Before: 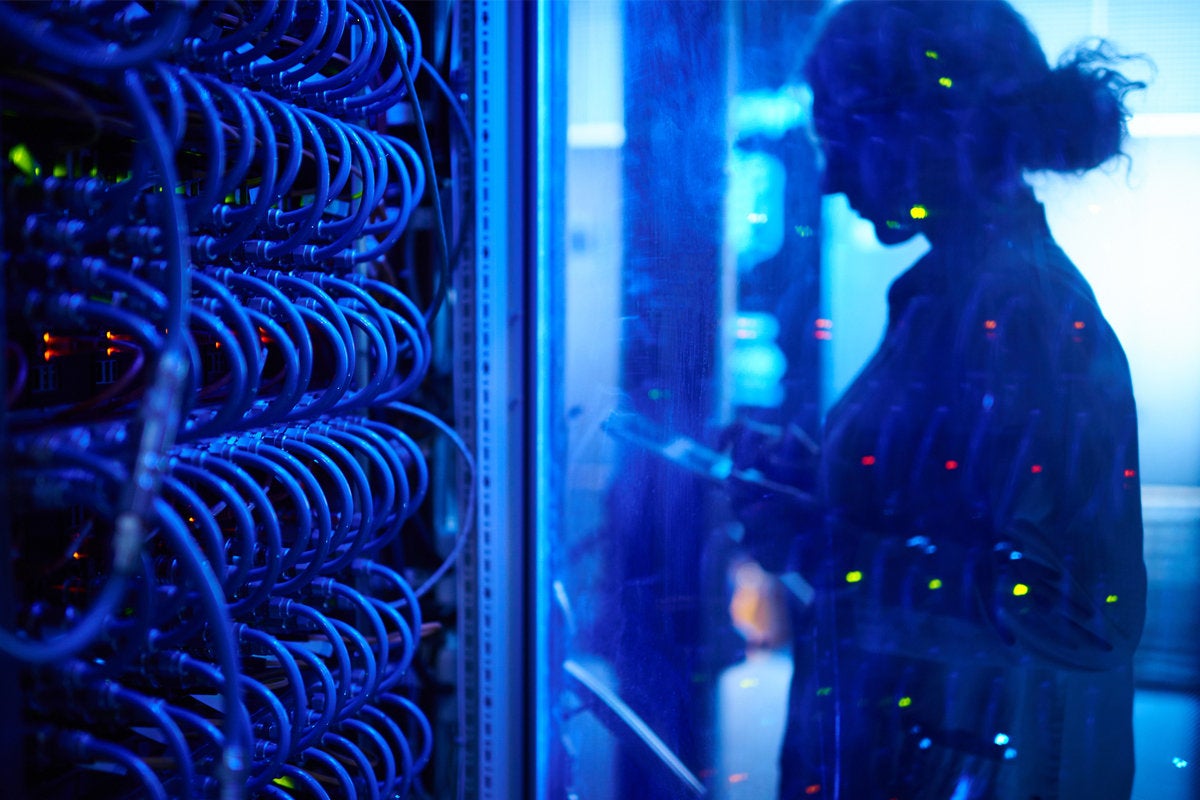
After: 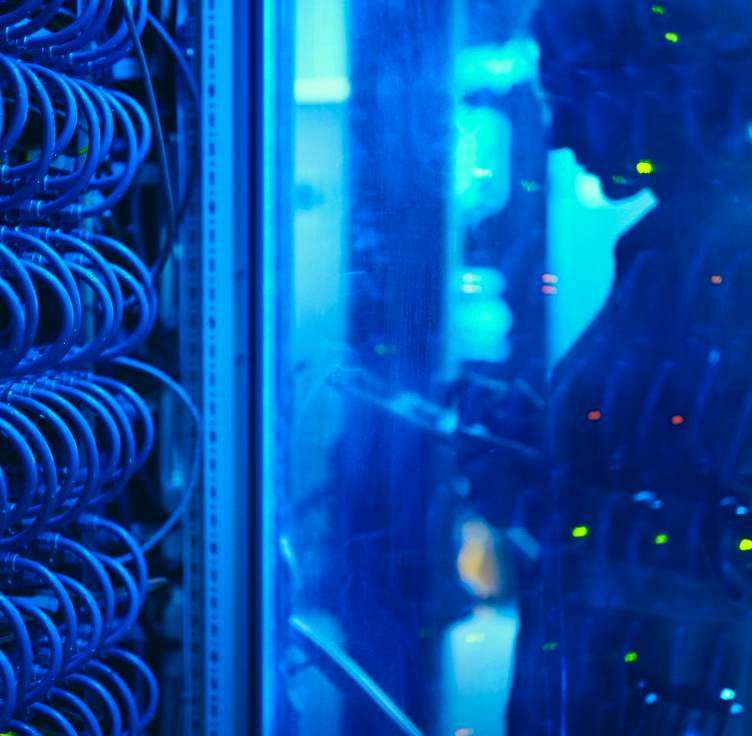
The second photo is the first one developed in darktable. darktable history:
color correction: highlights a* -19.41, highlights b* 9.8, shadows a* -19.87, shadows b* -10.47
crop and rotate: left 22.913%, top 5.642%, right 14.366%, bottom 2.291%
